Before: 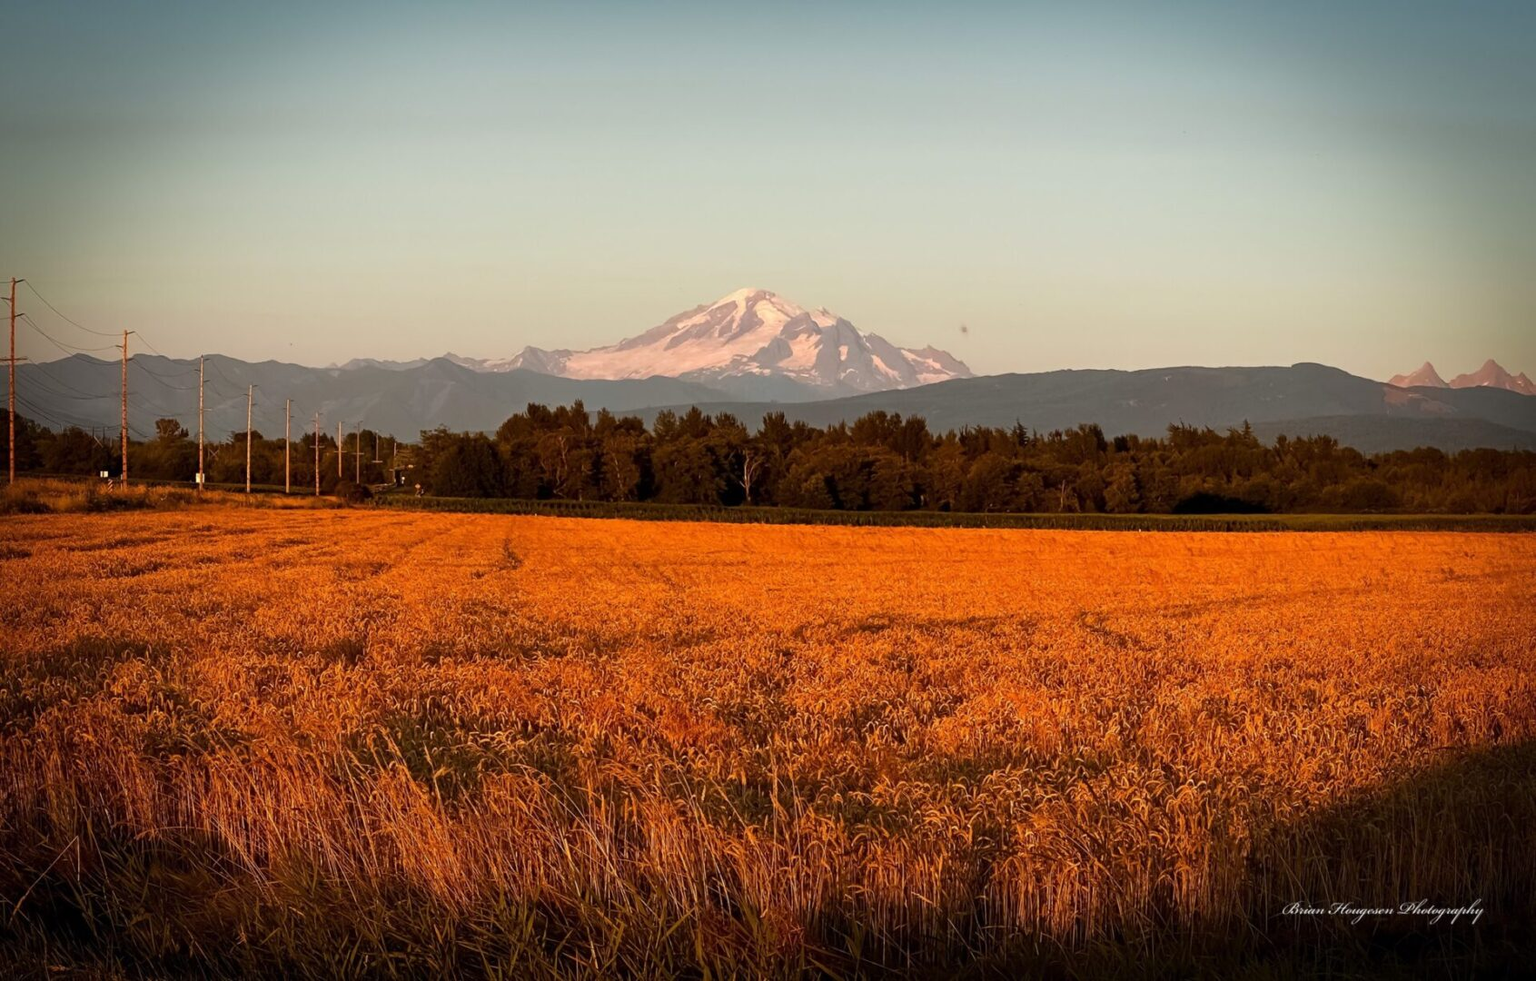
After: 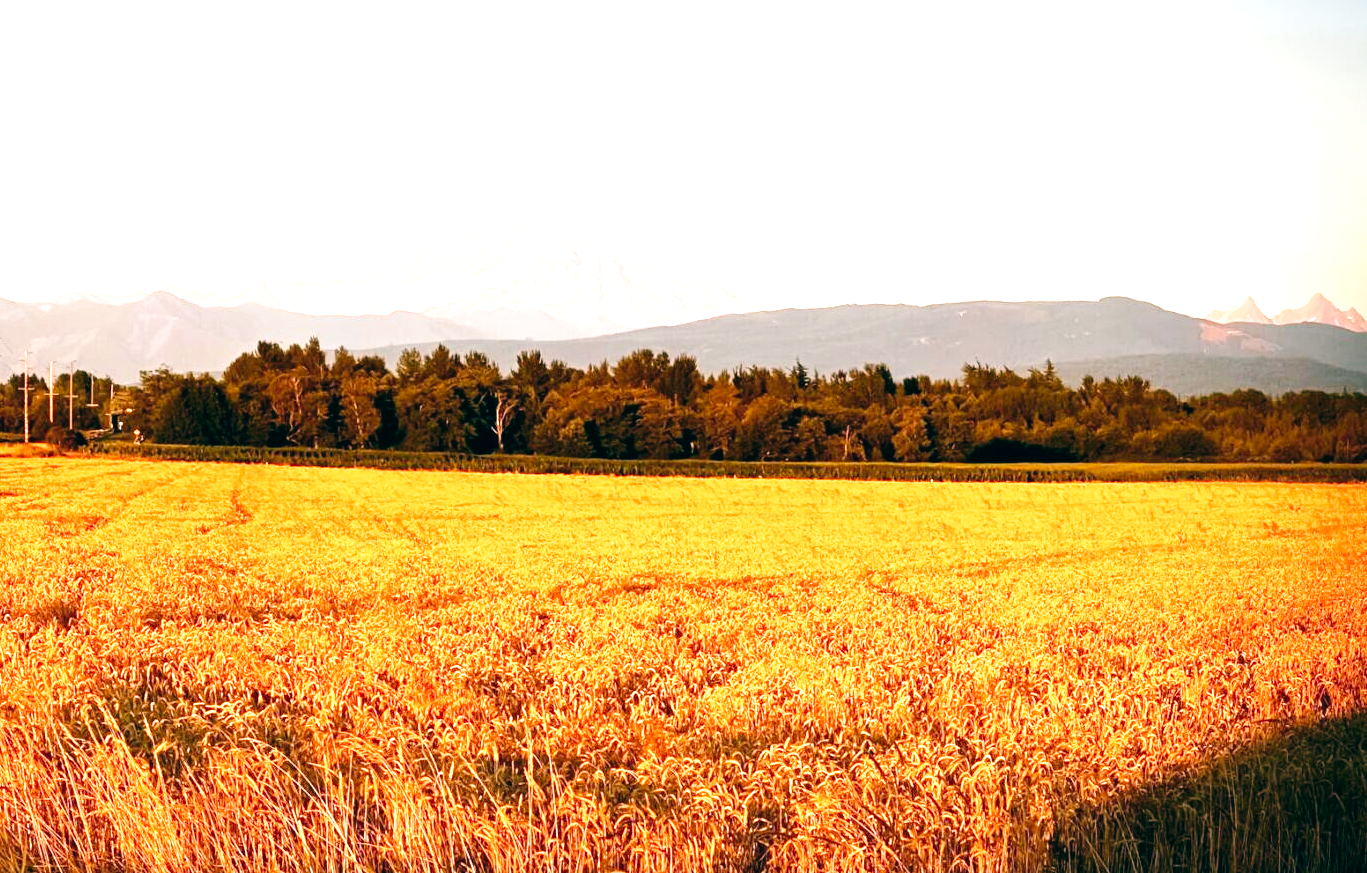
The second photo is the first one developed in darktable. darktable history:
white balance: red 1.004, blue 1.096
exposure: black level correction -0.001, exposure 0.9 EV, compensate exposure bias true, compensate highlight preservation false
color balance: lift [1.005, 0.99, 1.007, 1.01], gamma [1, 0.979, 1.011, 1.021], gain [0.923, 1.098, 1.025, 0.902], input saturation 90.45%, contrast 7.73%, output saturation 105.91%
tone curve: curves: ch0 [(0, 0) (0.003, 0) (0.011, 0.001) (0.025, 0.003) (0.044, 0.005) (0.069, 0.012) (0.1, 0.023) (0.136, 0.039) (0.177, 0.088) (0.224, 0.15) (0.277, 0.239) (0.335, 0.334) (0.399, 0.43) (0.468, 0.526) (0.543, 0.621) (0.623, 0.711) (0.709, 0.791) (0.801, 0.87) (0.898, 0.949) (1, 1)], preserve colors none
crop: left 19.159%, top 9.58%, bottom 9.58%
